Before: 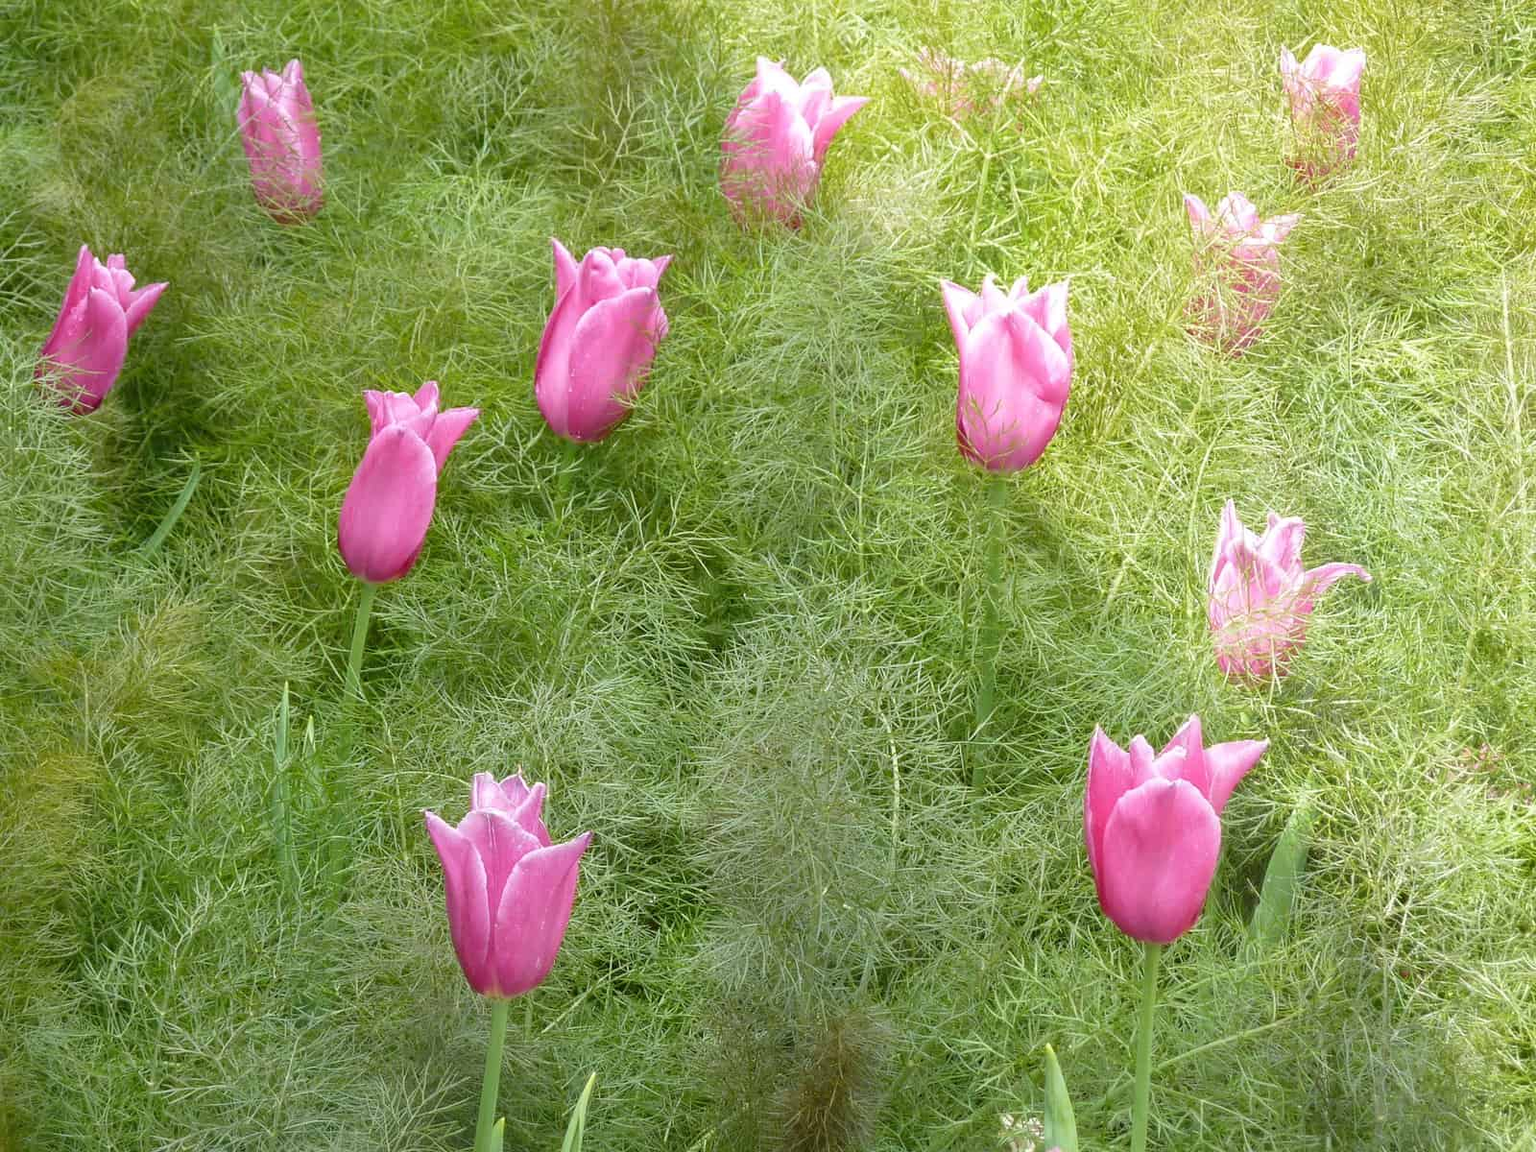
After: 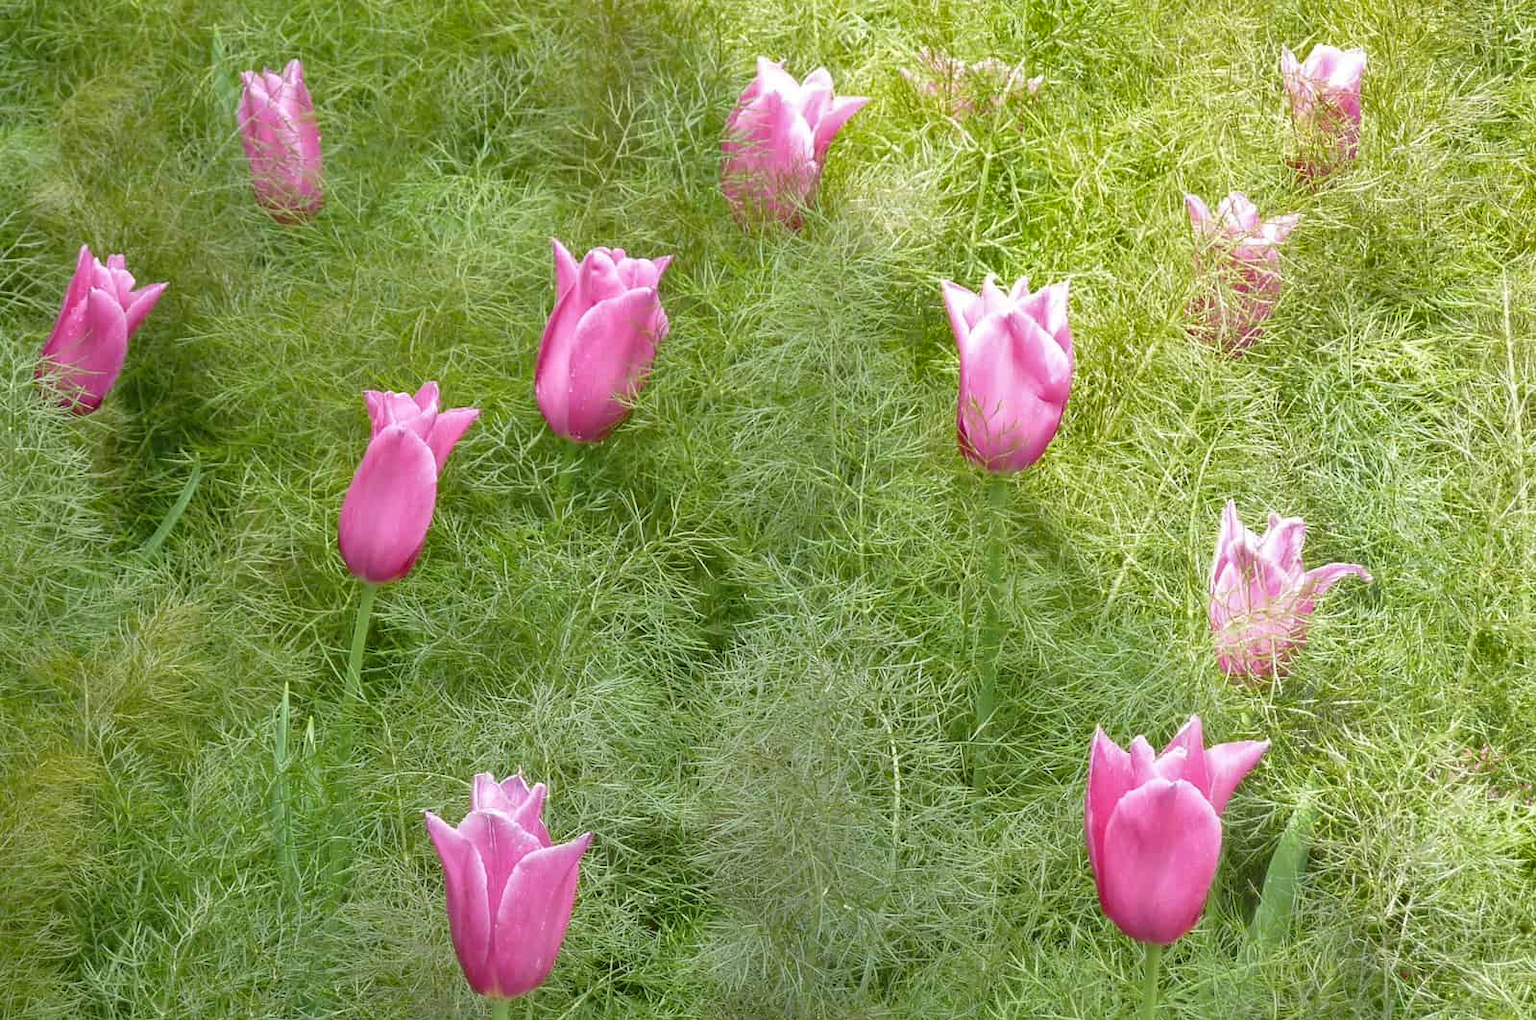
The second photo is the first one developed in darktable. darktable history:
shadows and highlights: low approximation 0.01, soften with gaussian
crop and rotate: top 0%, bottom 11.49%
